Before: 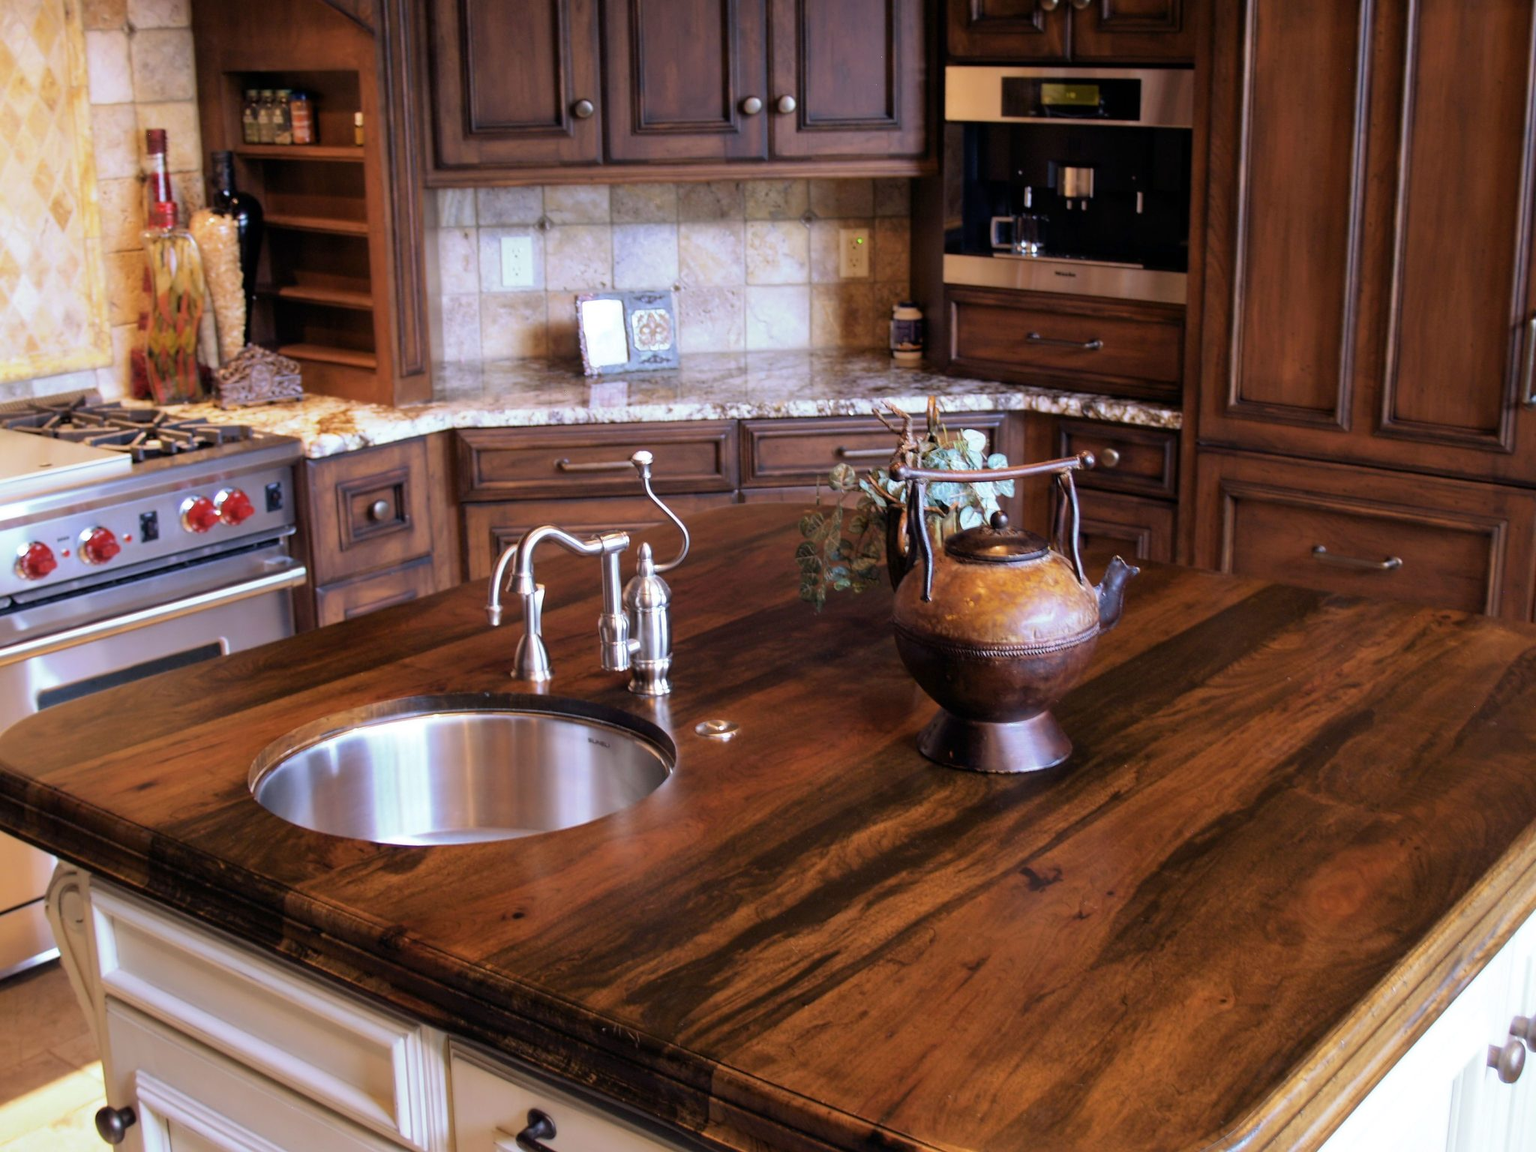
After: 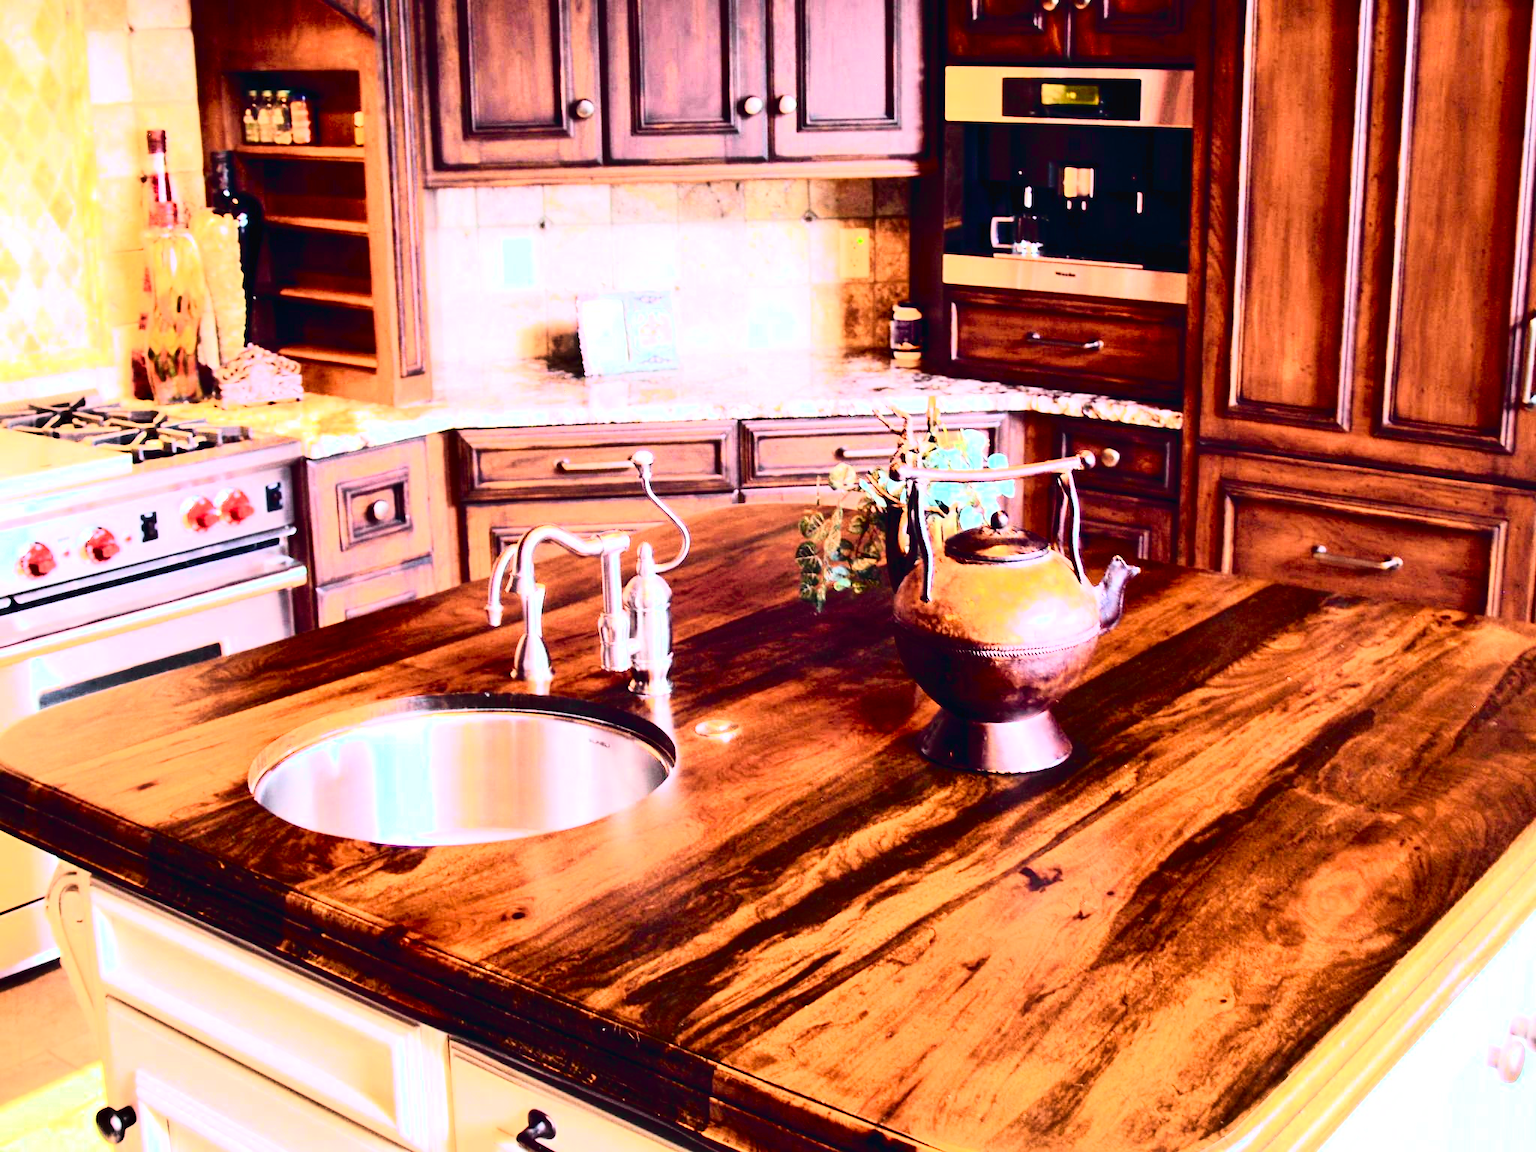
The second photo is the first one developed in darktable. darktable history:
contrast brightness saturation: contrast 0.415, brightness 0.1, saturation 0.215
exposure: black level correction 0, exposure 1.555 EV, compensate highlight preservation false
shadows and highlights: shadows color adjustment 99.17%, highlights color adjustment 0.199%, soften with gaussian
tone curve: curves: ch0 [(0, 0.014) (0.17, 0.099) (0.392, 0.438) (0.725, 0.828) (0.872, 0.918) (1, 0.981)]; ch1 [(0, 0) (0.402, 0.36) (0.489, 0.491) (0.5, 0.503) (0.515, 0.52) (0.545, 0.572) (0.615, 0.662) (0.701, 0.725) (1, 1)]; ch2 [(0, 0) (0.42, 0.458) (0.485, 0.499) (0.503, 0.503) (0.531, 0.542) (0.561, 0.594) (0.644, 0.694) (0.717, 0.753) (1, 0.991)], color space Lab, independent channels, preserve colors none
color balance rgb: global offset › chroma 0.142%, global offset › hue 253.83°, perceptual saturation grading › global saturation 0.987%, perceptual saturation grading › highlights -8.374%, perceptual saturation grading › mid-tones 18.005%, perceptual saturation grading › shadows 28.77%
